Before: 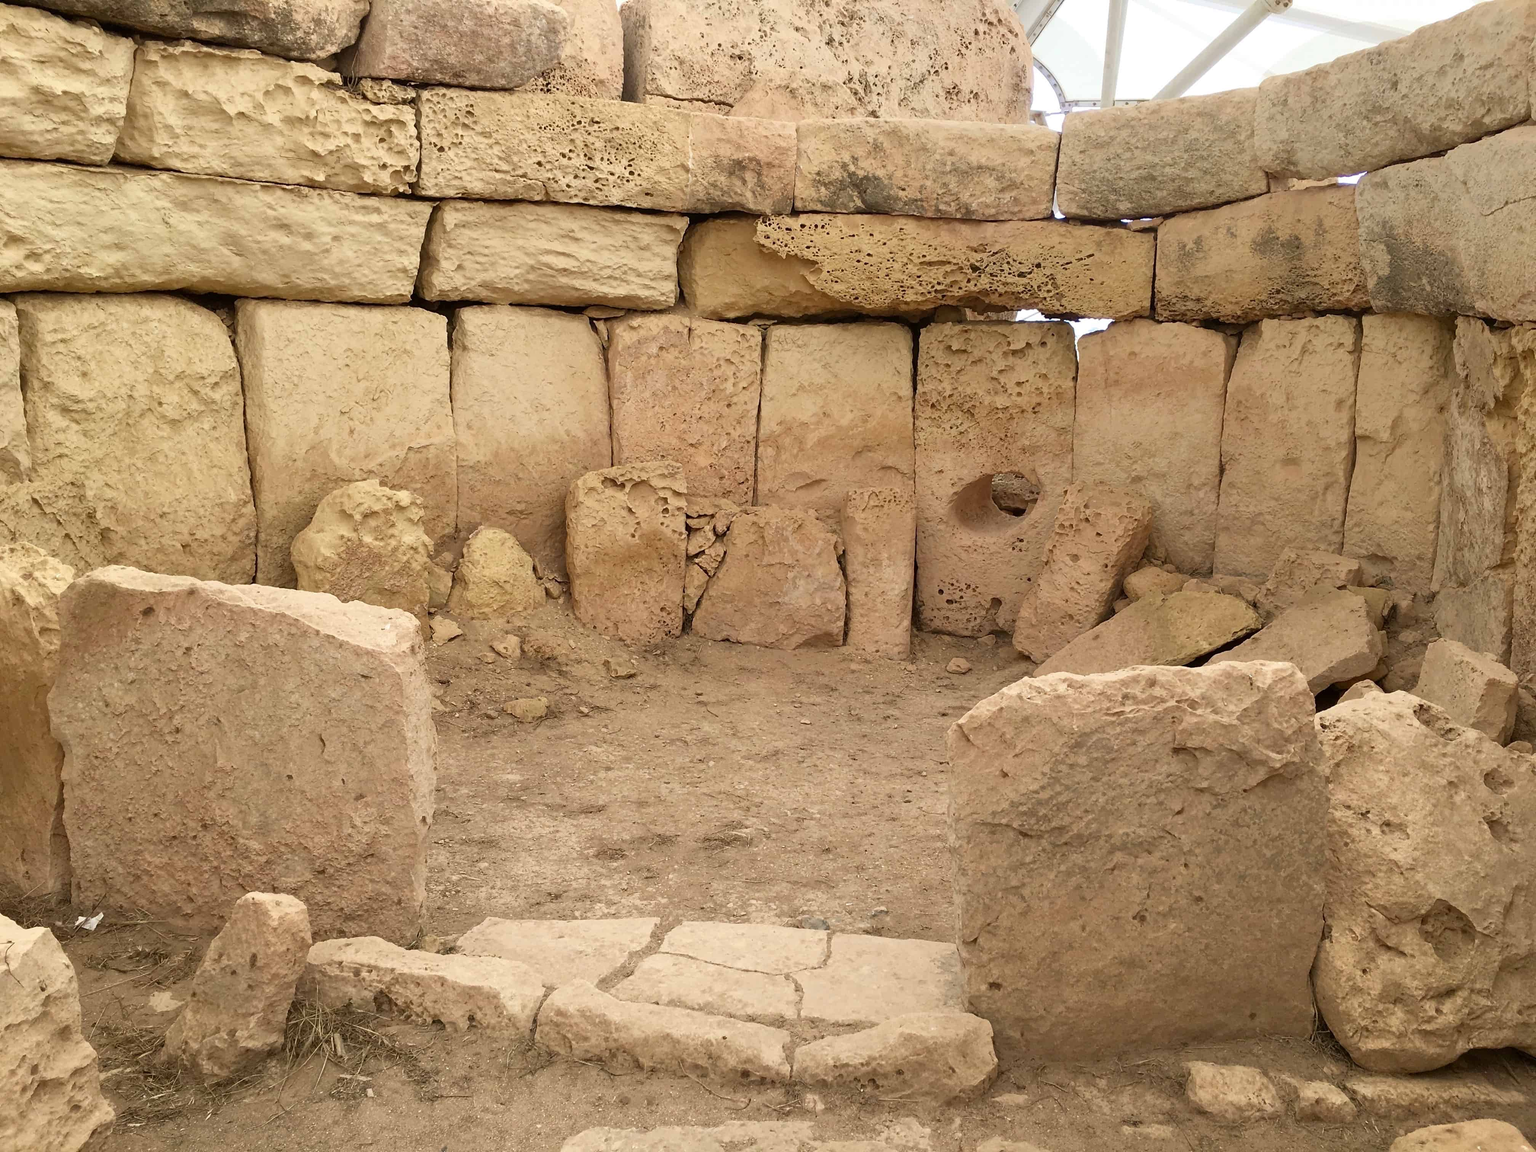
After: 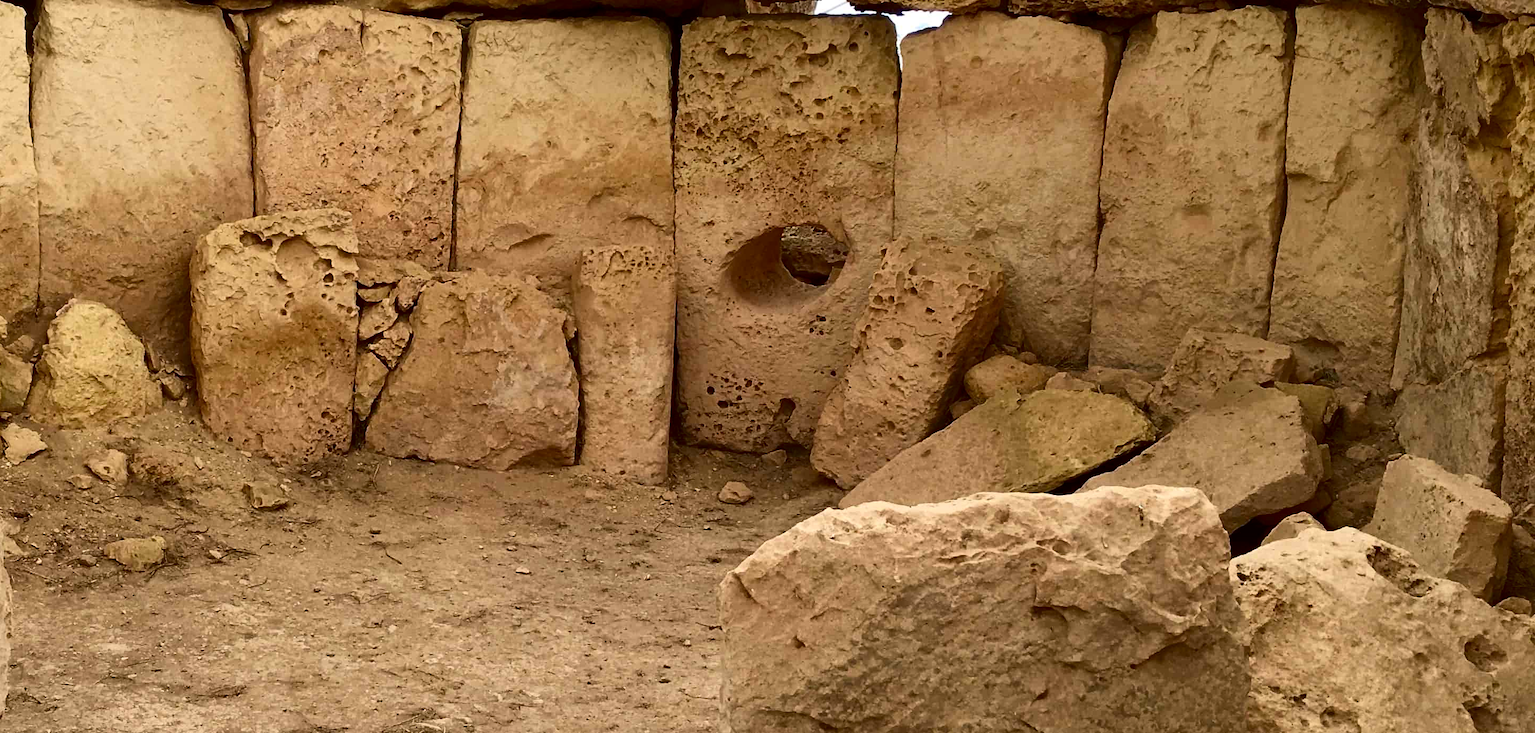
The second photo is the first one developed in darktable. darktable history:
crop and rotate: left 27.938%, top 27.046%, bottom 27.046%
contrast brightness saturation: contrast 0.22, brightness -0.19, saturation 0.24
